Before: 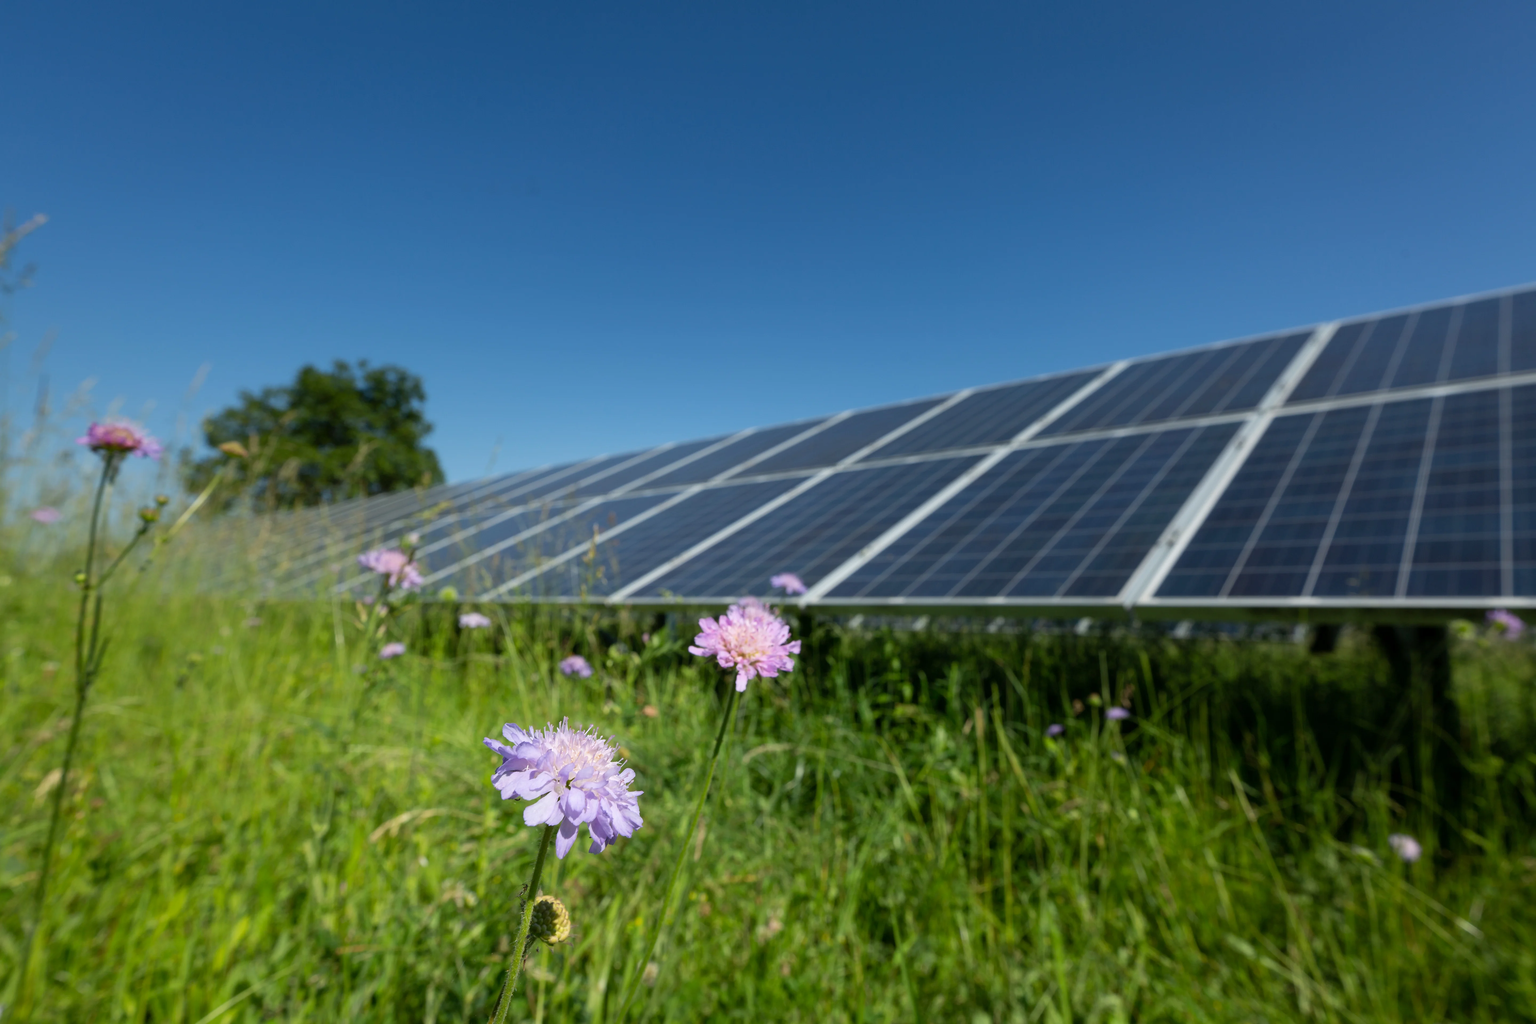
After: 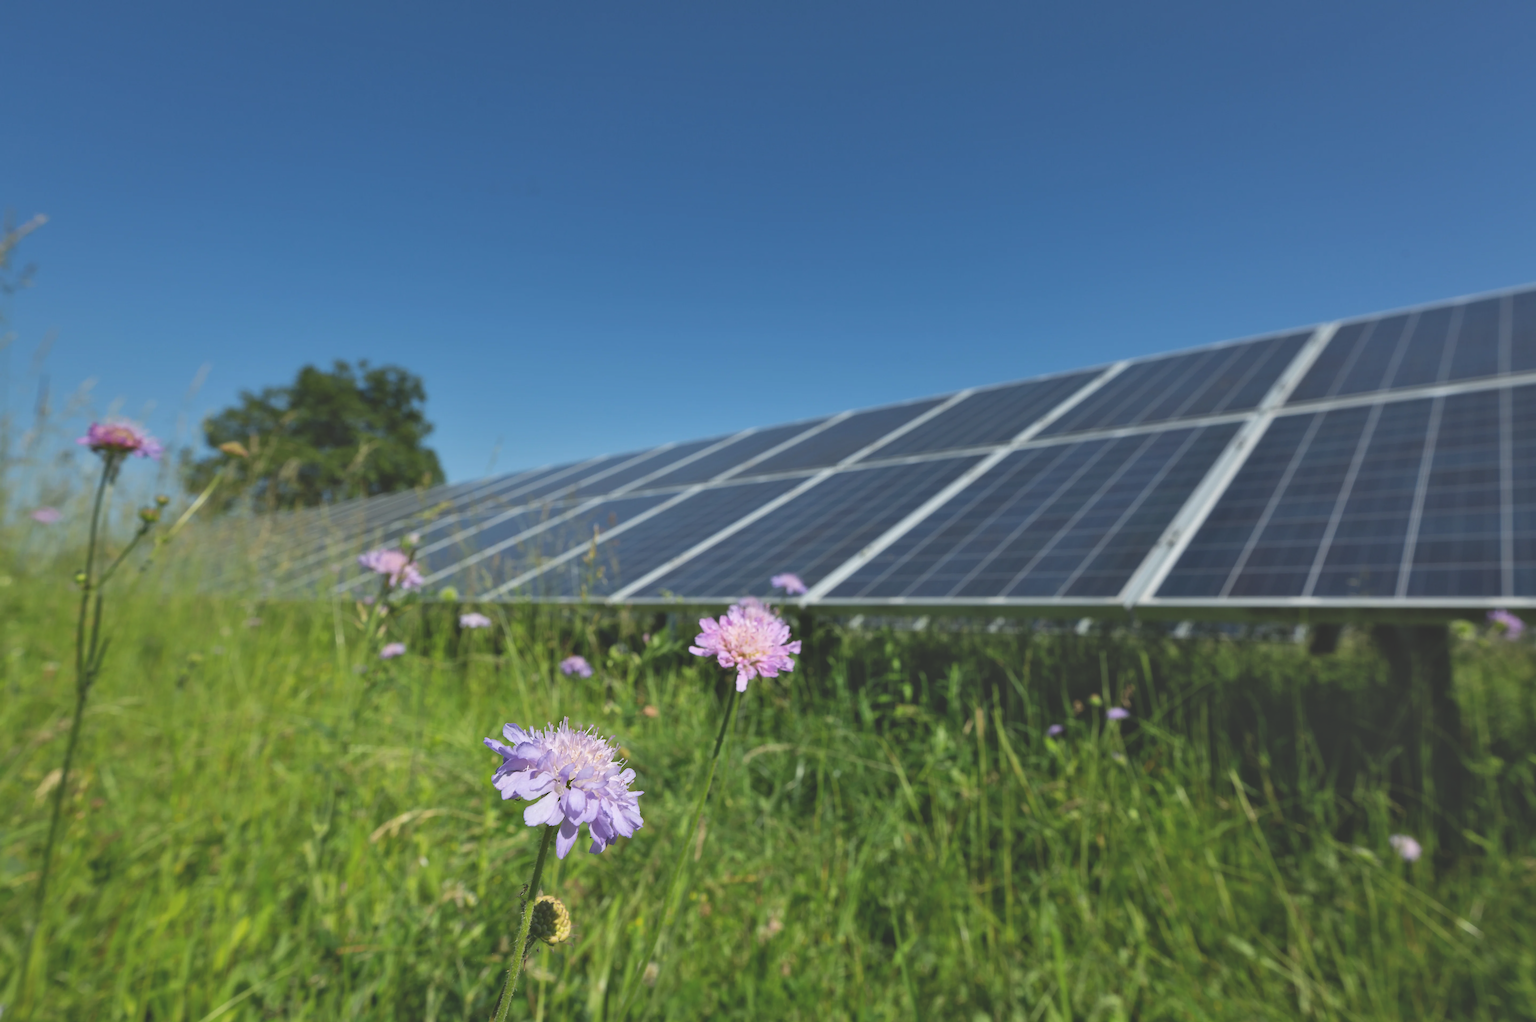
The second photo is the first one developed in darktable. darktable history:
exposure: black level correction -0.023, exposure -0.039 EV, compensate highlight preservation false
crop: top 0.05%, bottom 0.098%
shadows and highlights: low approximation 0.01, soften with gaussian
